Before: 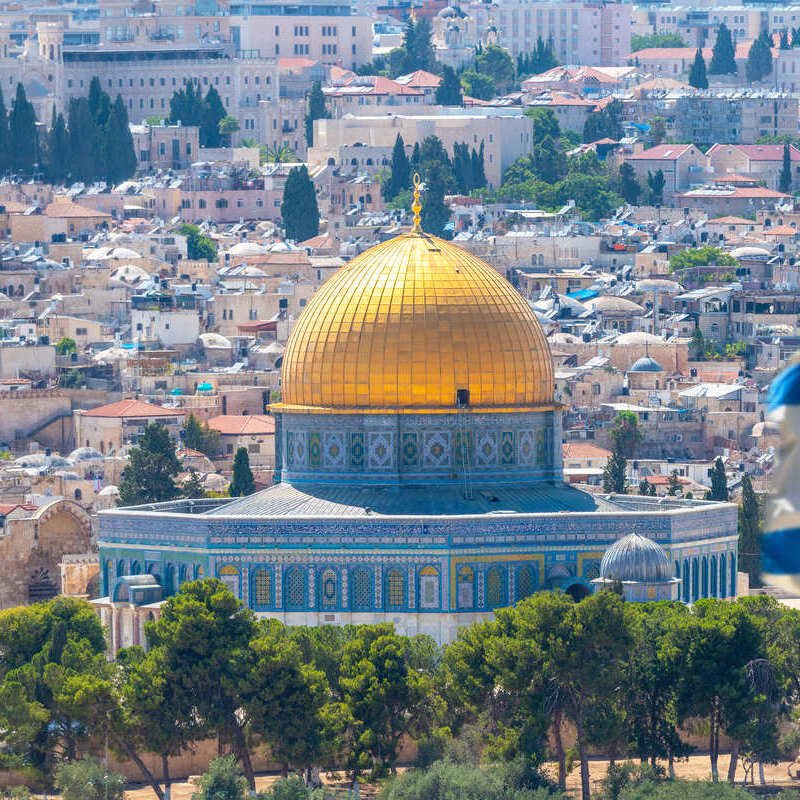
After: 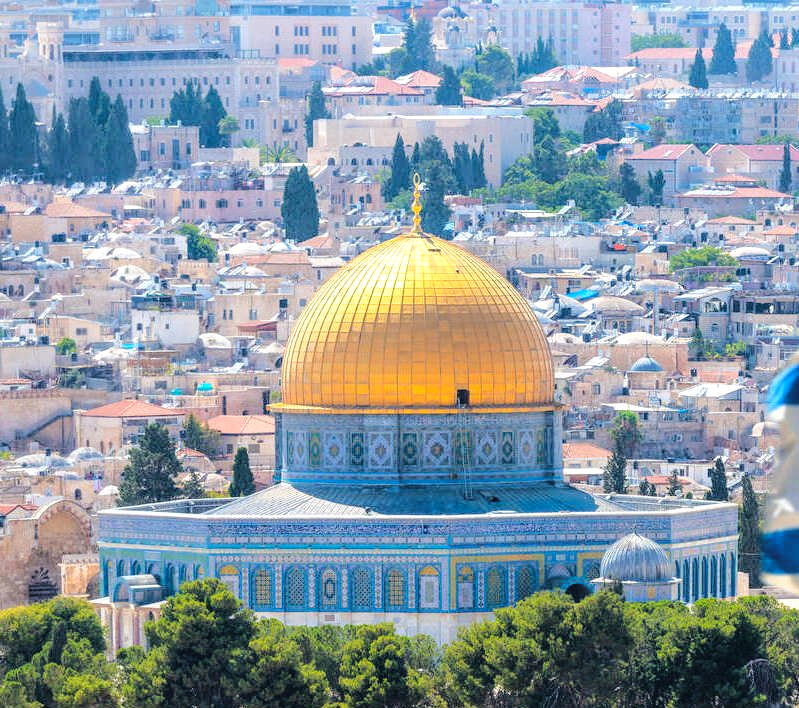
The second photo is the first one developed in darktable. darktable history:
exposure: exposure 0.216 EV, compensate highlight preservation false
crop and rotate: top 0%, bottom 11.395%
tone curve: curves: ch0 [(0, 0) (0.003, 0.026) (0.011, 0.025) (0.025, 0.022) (0.044, 0.022) (0.069, 0.028) (0.1, 0.041) (0.136, 0.062) (0.177, 0.103) (0.224, 0.167) (0.277, 0.242) (0.335, 0.343) (0.399, 0.452) (0.468, 0.539) (0.543, 0.614) (0.623, 0.683) (0.709, 0.749) (0.801, 0.827) (0.898, 0.918) (1, 1)], color space Lab, linked channels, preserve colors none
